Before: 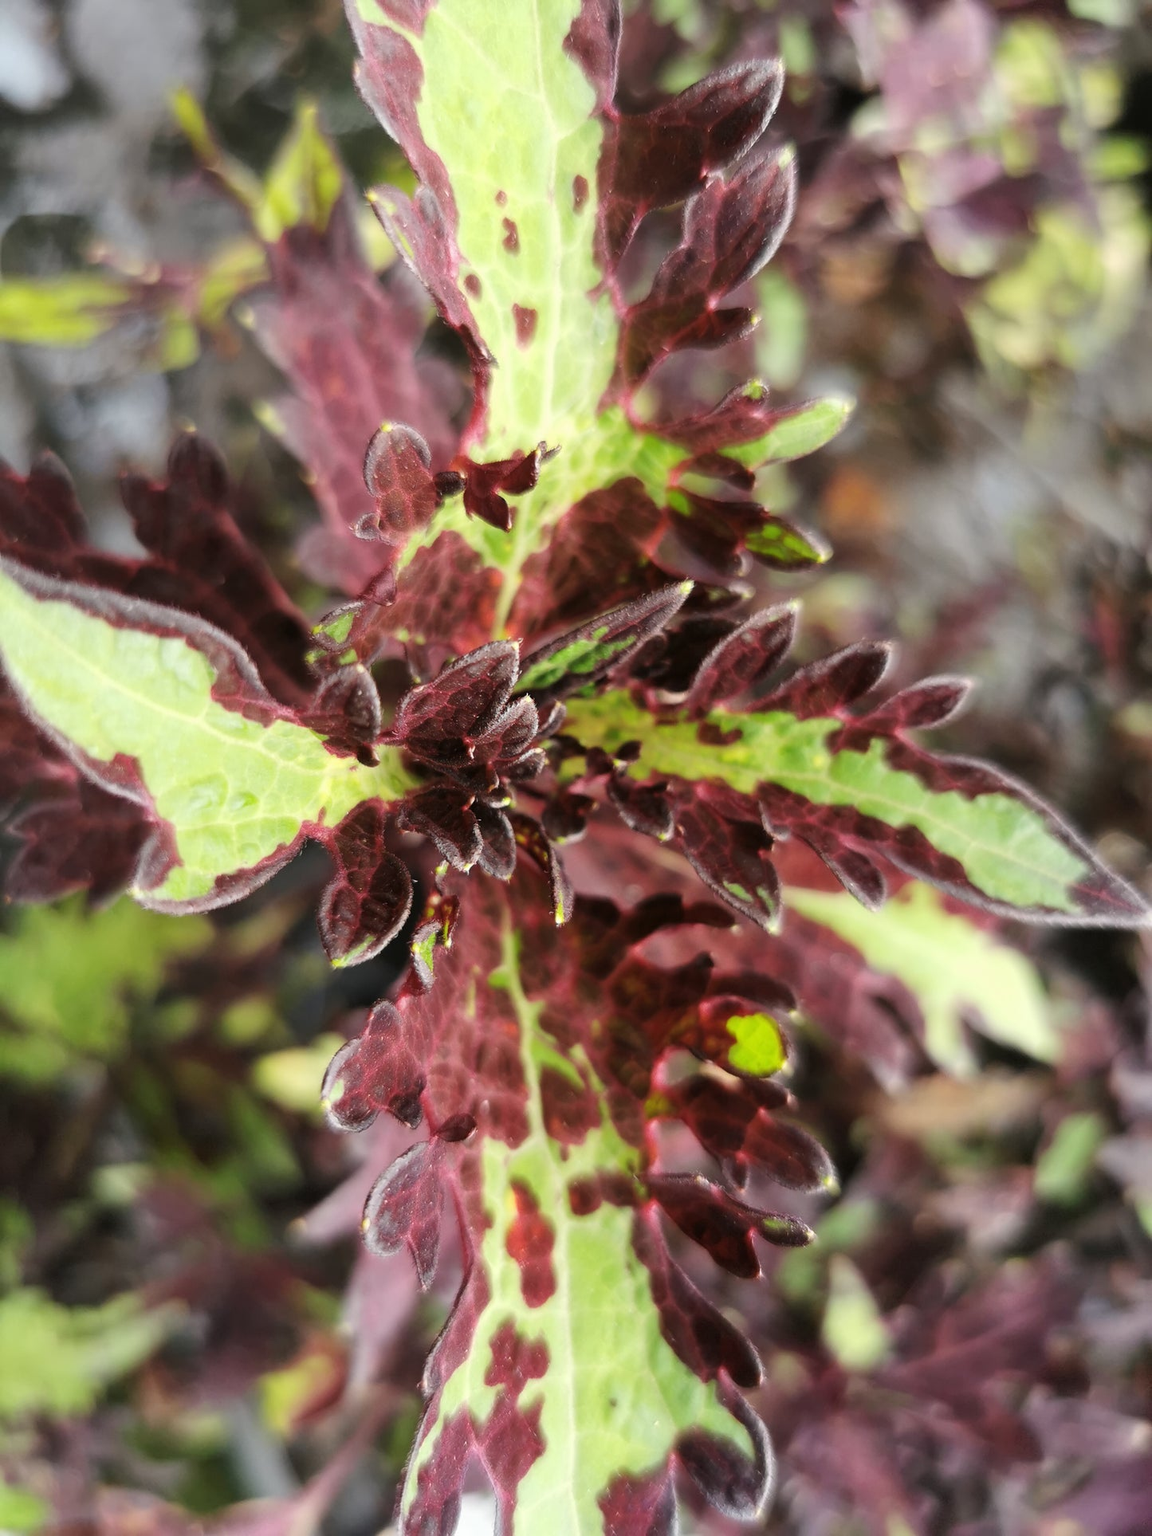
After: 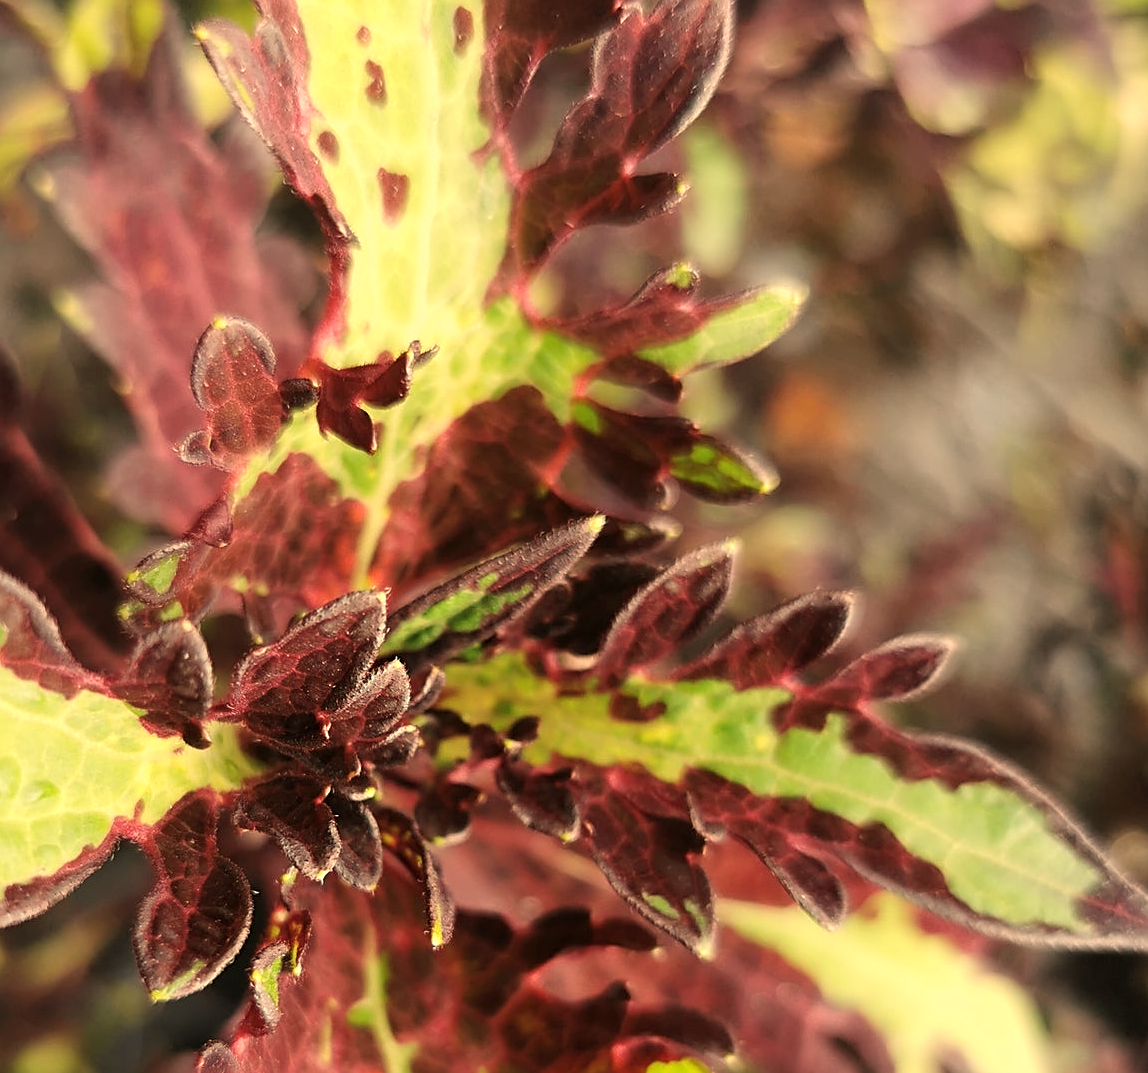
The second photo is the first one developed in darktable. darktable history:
white balance: red 1.138, green 0.996, blue 0.812
crop: left 18.38%, top 11.092%, right 2.134%, bottom 33.217%
sharpen: on, module defaults
